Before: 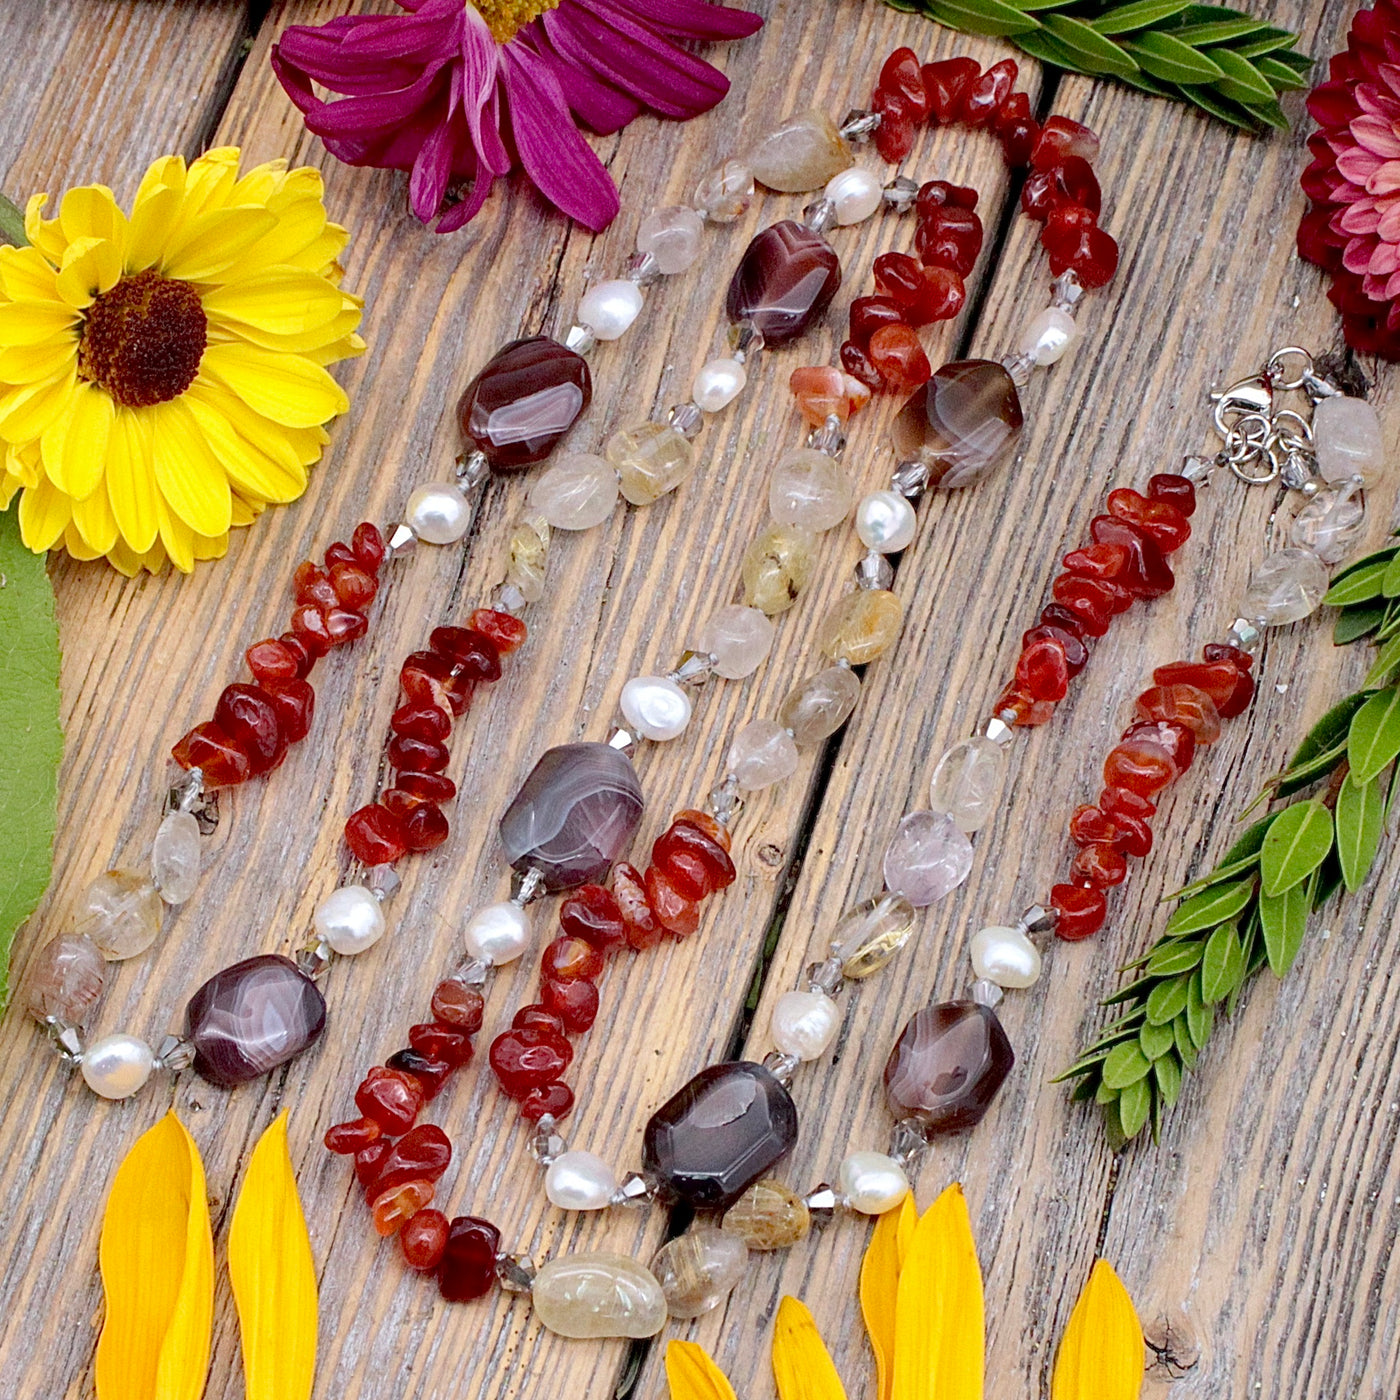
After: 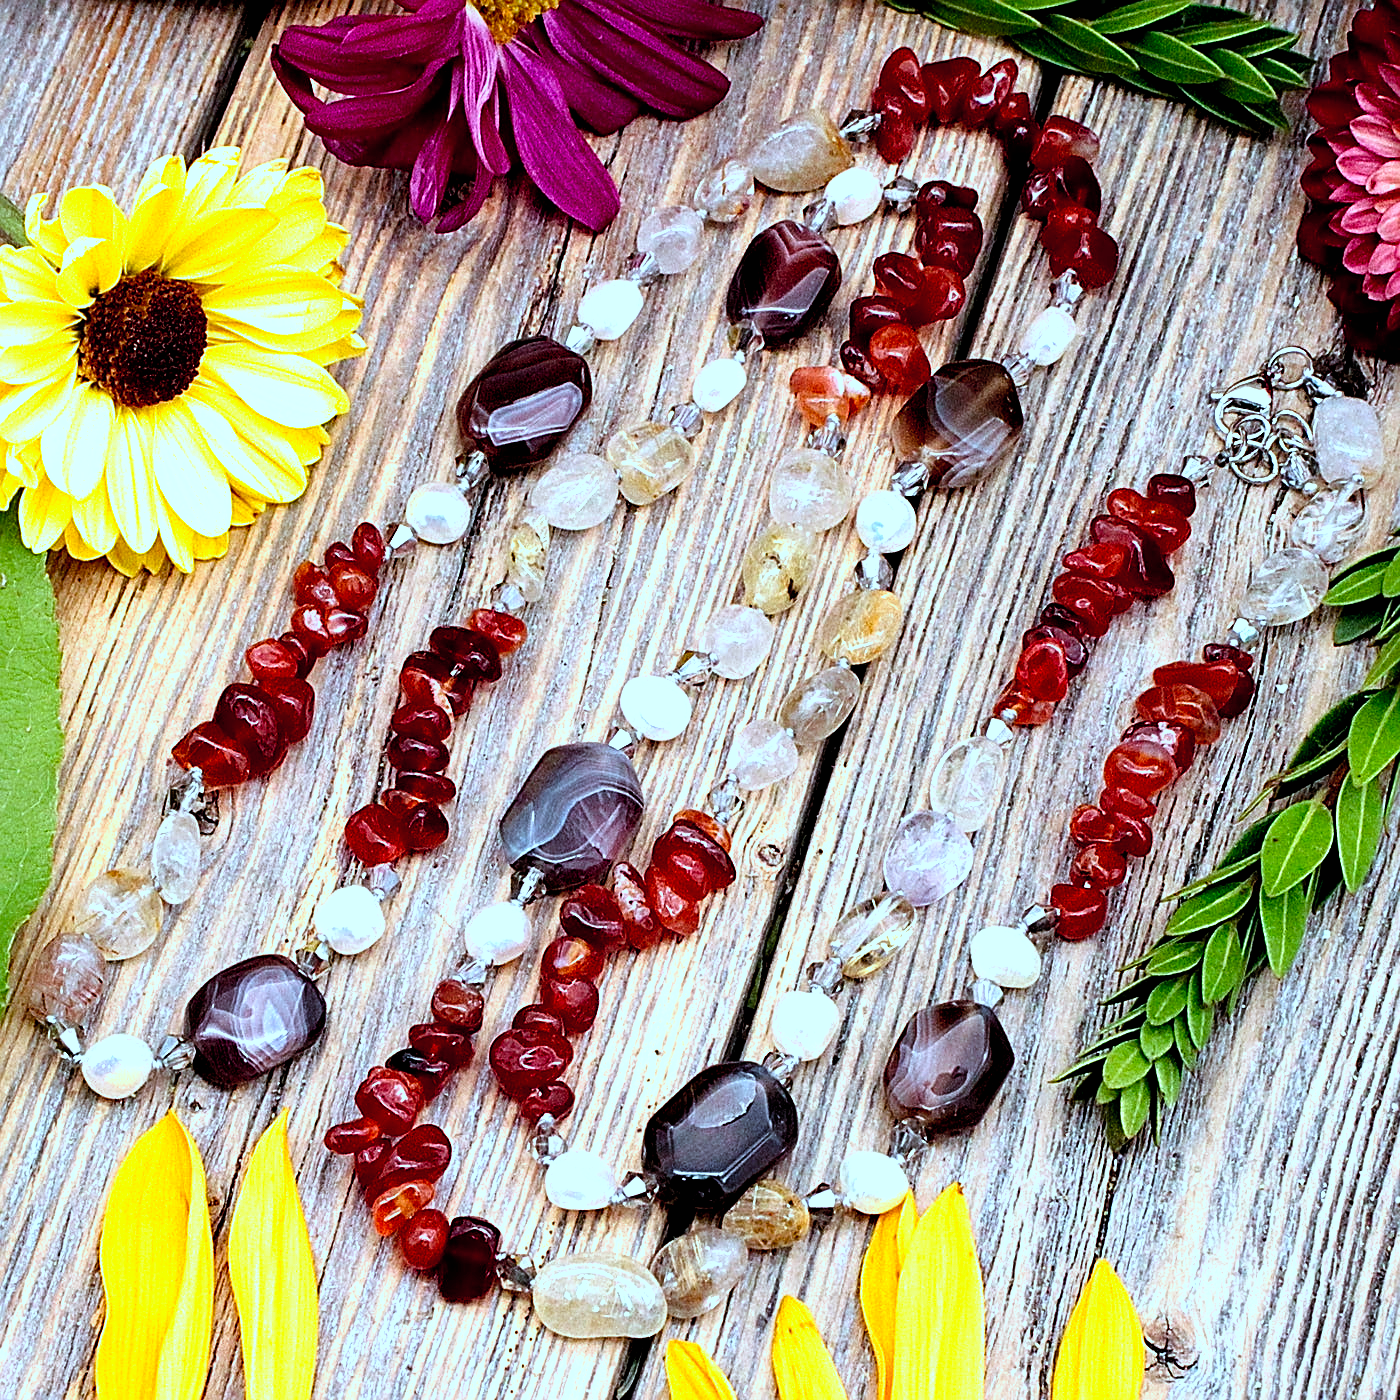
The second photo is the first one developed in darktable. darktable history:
fill light: on, module defaults
filmic rgb: black relative exposure -8.2 EV, white relative exposure 2.2 EV, threshold 3 EV, hardness 7.11, latitude 85.74%, contrast 1.696, highlights saturation mix -4%, shadows ↔ highlights balance -2.69%, preserve chrominance no, color science v5 (2021), contrast in shadows safe, contrast in highlights safe, enable highlight reconstruction true
sharpen: on, module defaults
tone equalizer: on, module defaults
color correction: highlights a* -10.69, highlights b* -19.19
